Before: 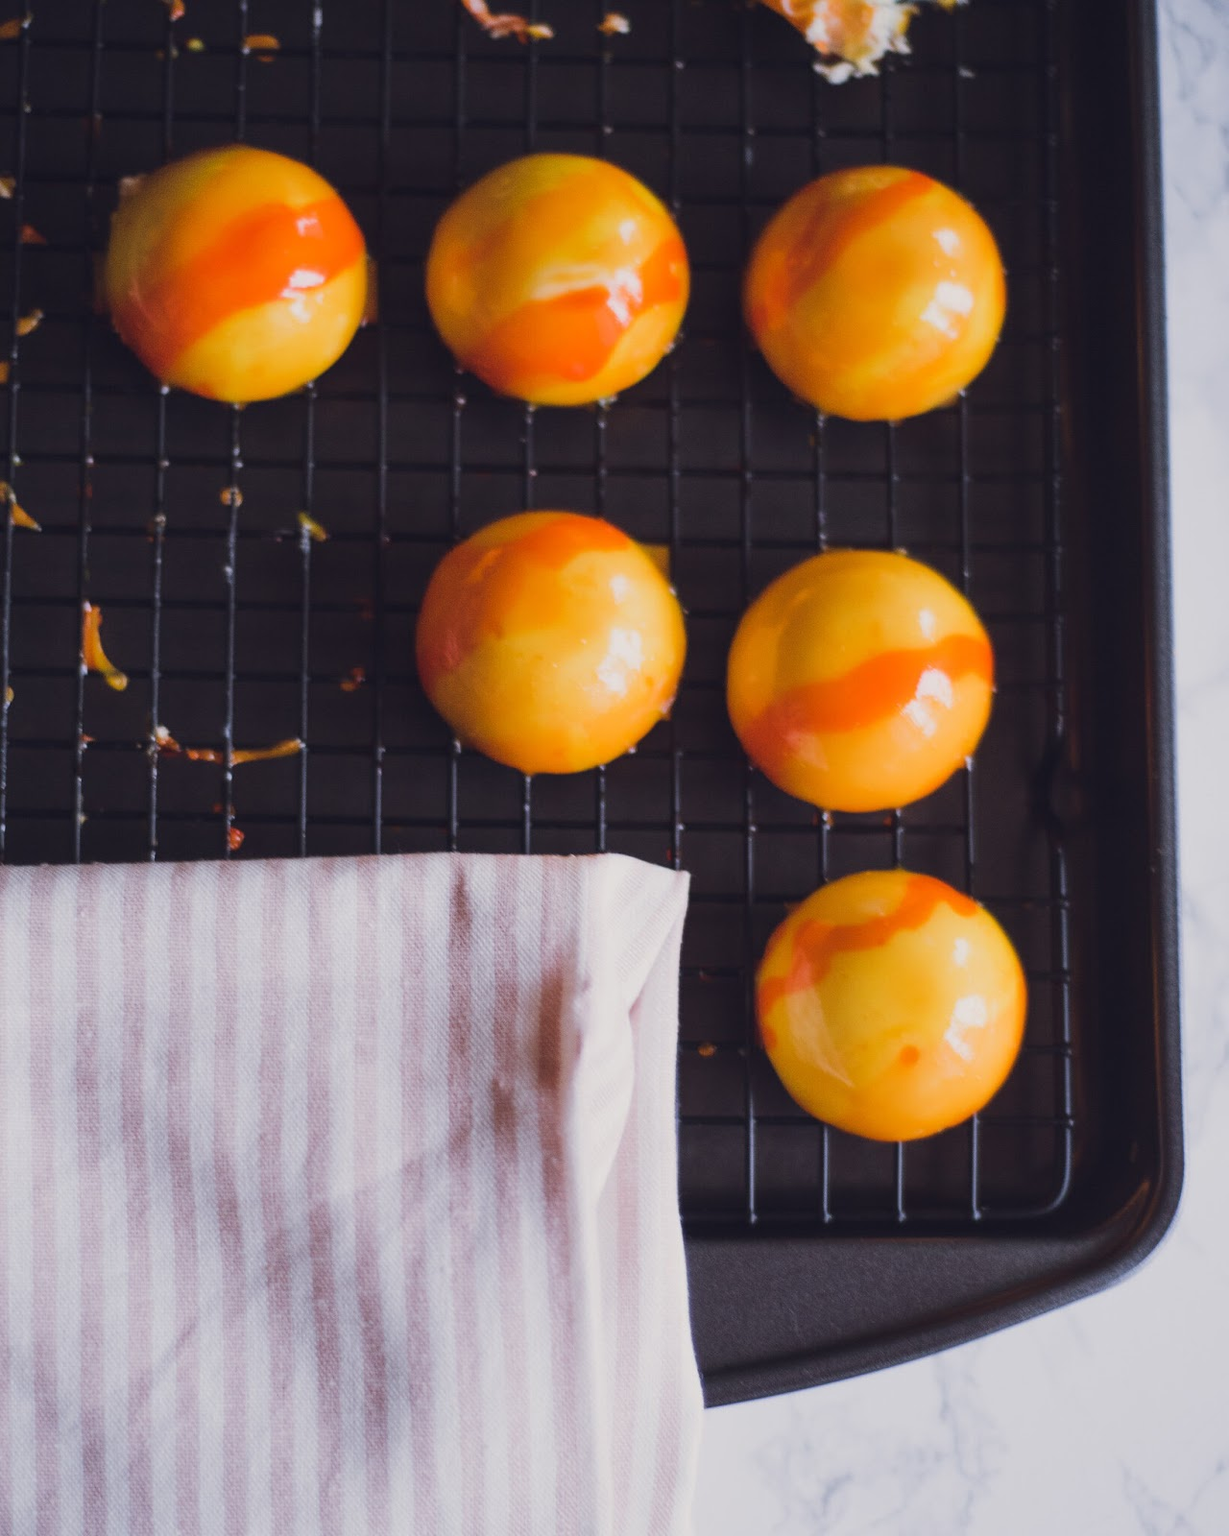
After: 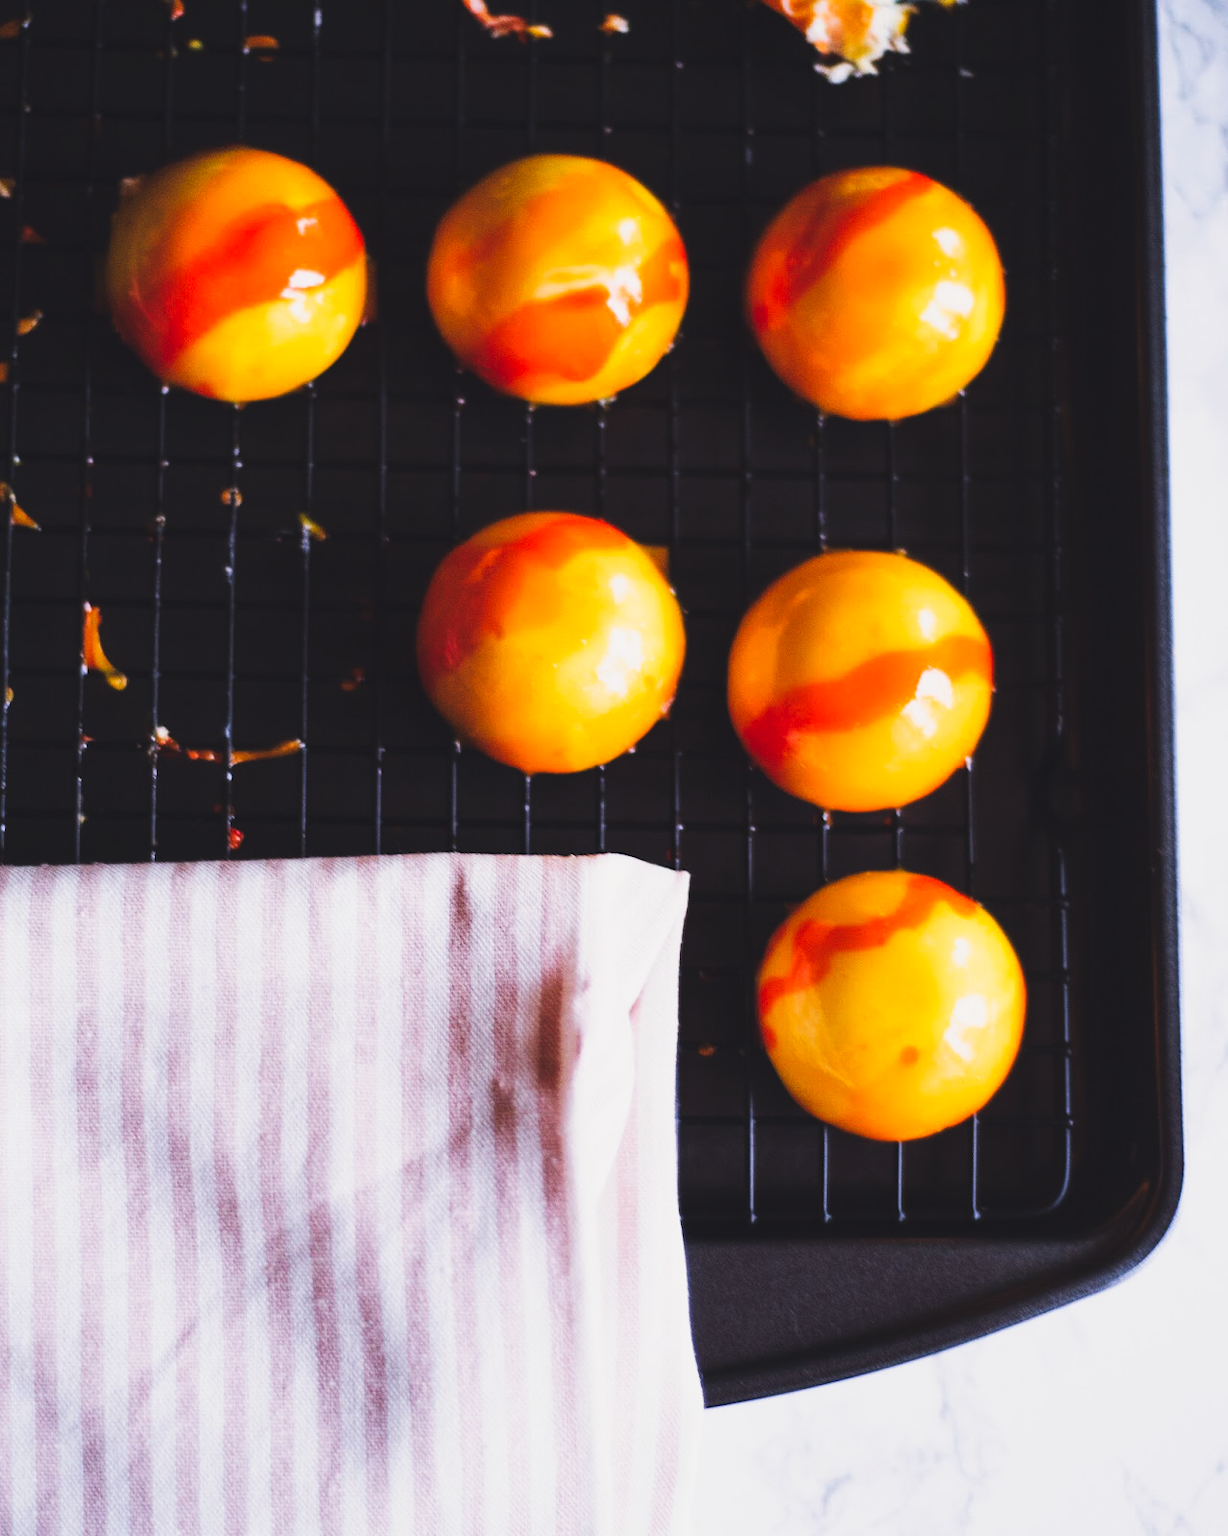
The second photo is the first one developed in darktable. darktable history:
tone curve: curves: ch0 [(0, 0) (0.003, 0.06) (0.011, 0.059) (0.025, 0.065) (0.044, 0.076) (0.069, 0.088) (0.1, 0.102) (0.136, 0.116) (0.177, 0.137) (0.224, 0.169) (0.277, 0.214) (0.335, 0.271) (0.399, 0.356) (0.468, 0.459) (0.543, 0.579) (0.623, 0.705) (0.709, 0.823) (0.801, 0.918) (0.898, 0.963) (1, 1)], preserve colors none
